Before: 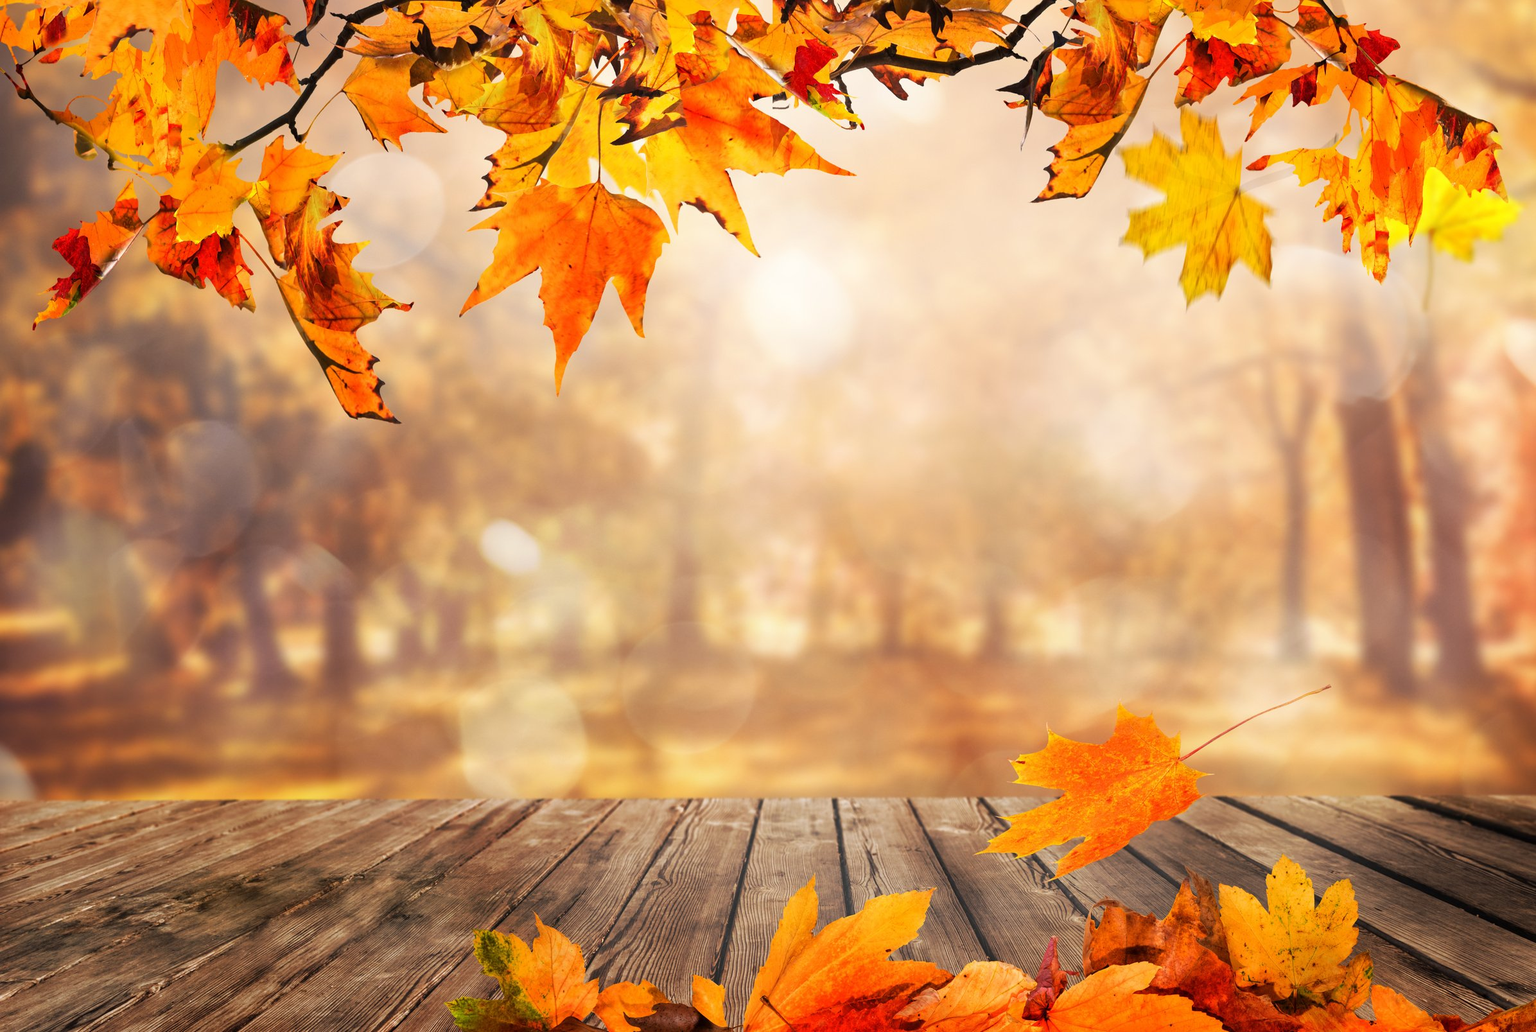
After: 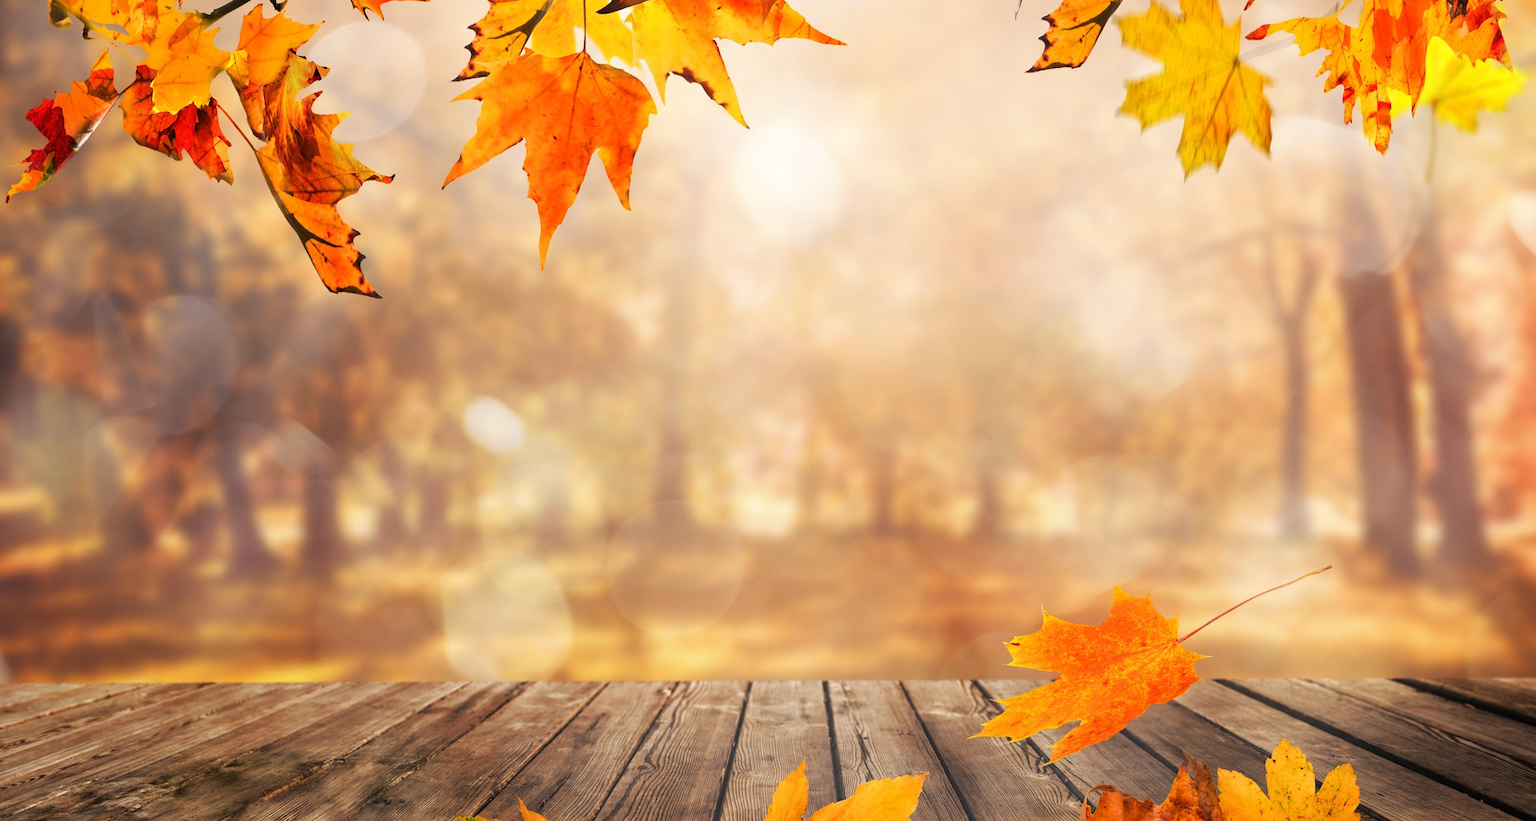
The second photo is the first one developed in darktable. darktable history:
crop and rotate: left 1.814%, top 12.818%, right 0.25%, bottom 9.225%
tone equalizer: on, module defaults
